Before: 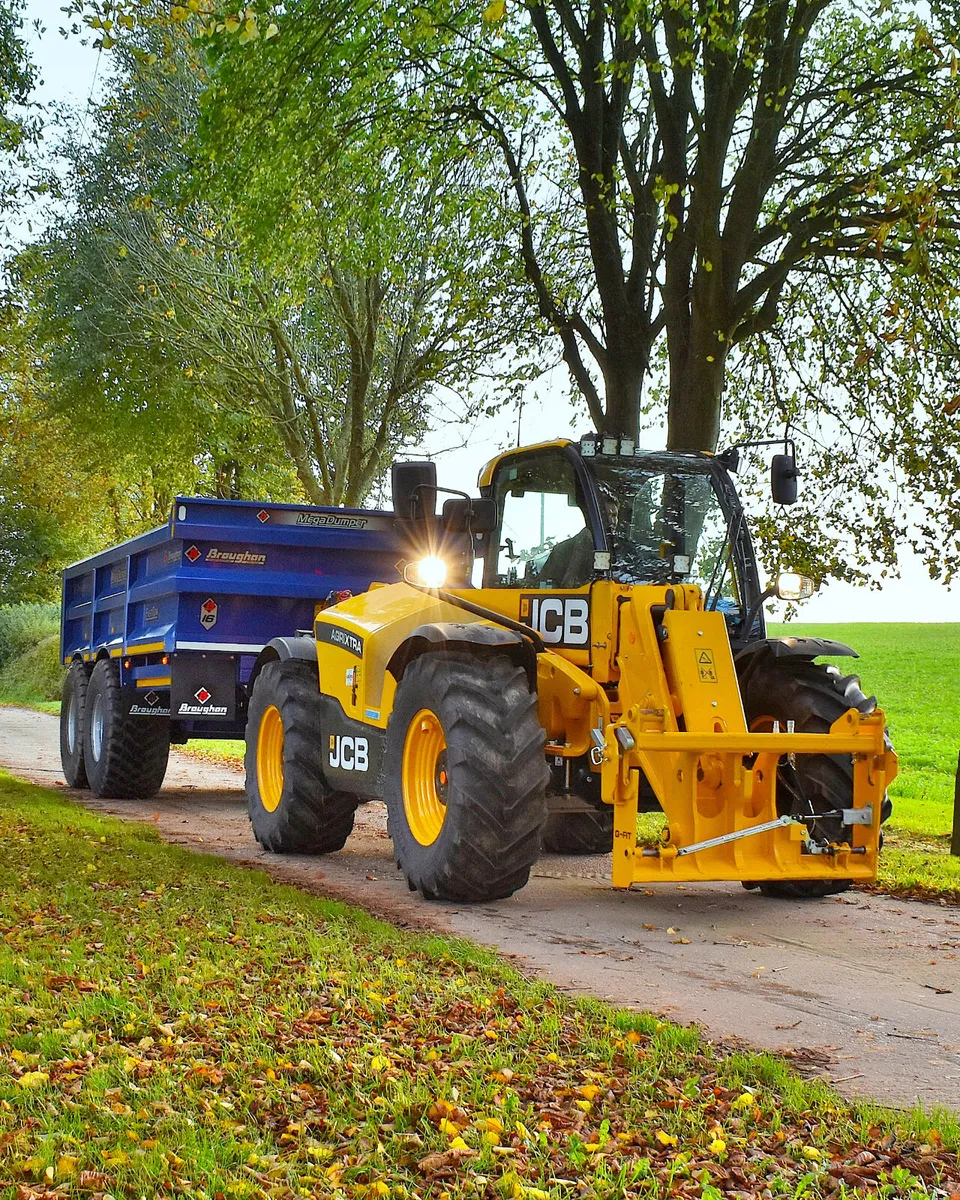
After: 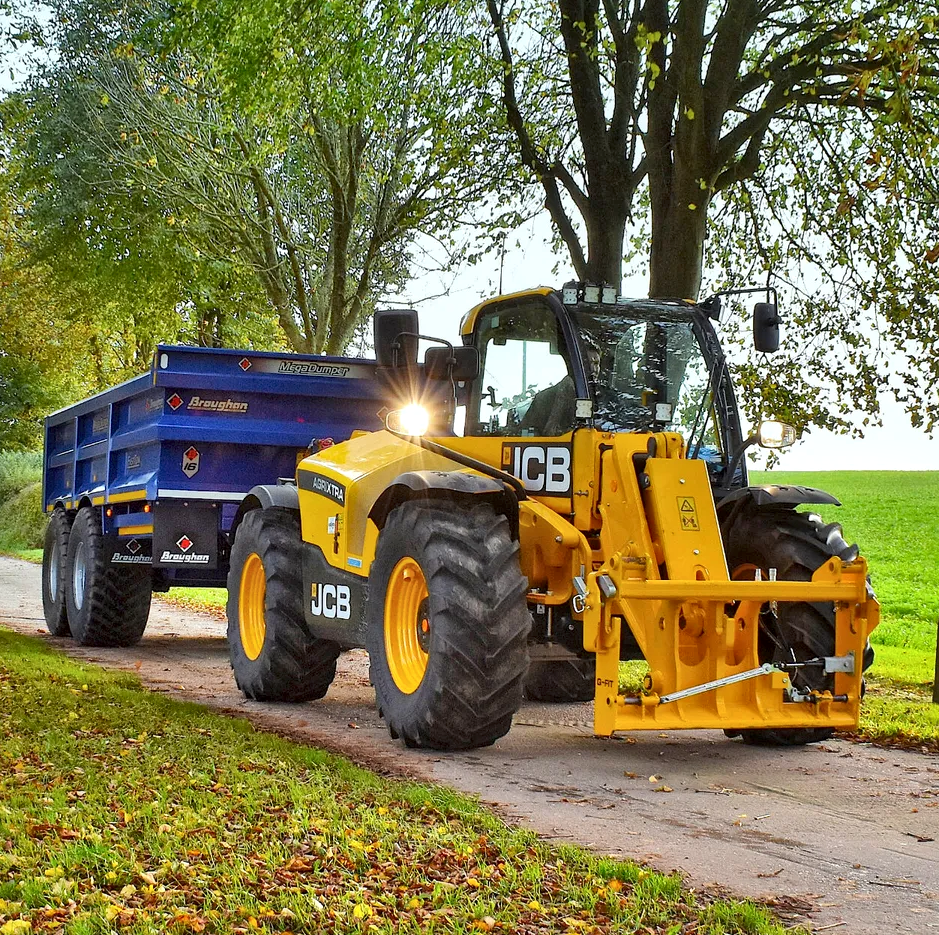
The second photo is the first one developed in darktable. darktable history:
local contrast: mode bilateral grid, contrast 20, coarseness 20, detail 150%, midtone range 0.2
crop and rotate: left 1.896%, top 12.668%, right 0.243%, bottom 9.365%
